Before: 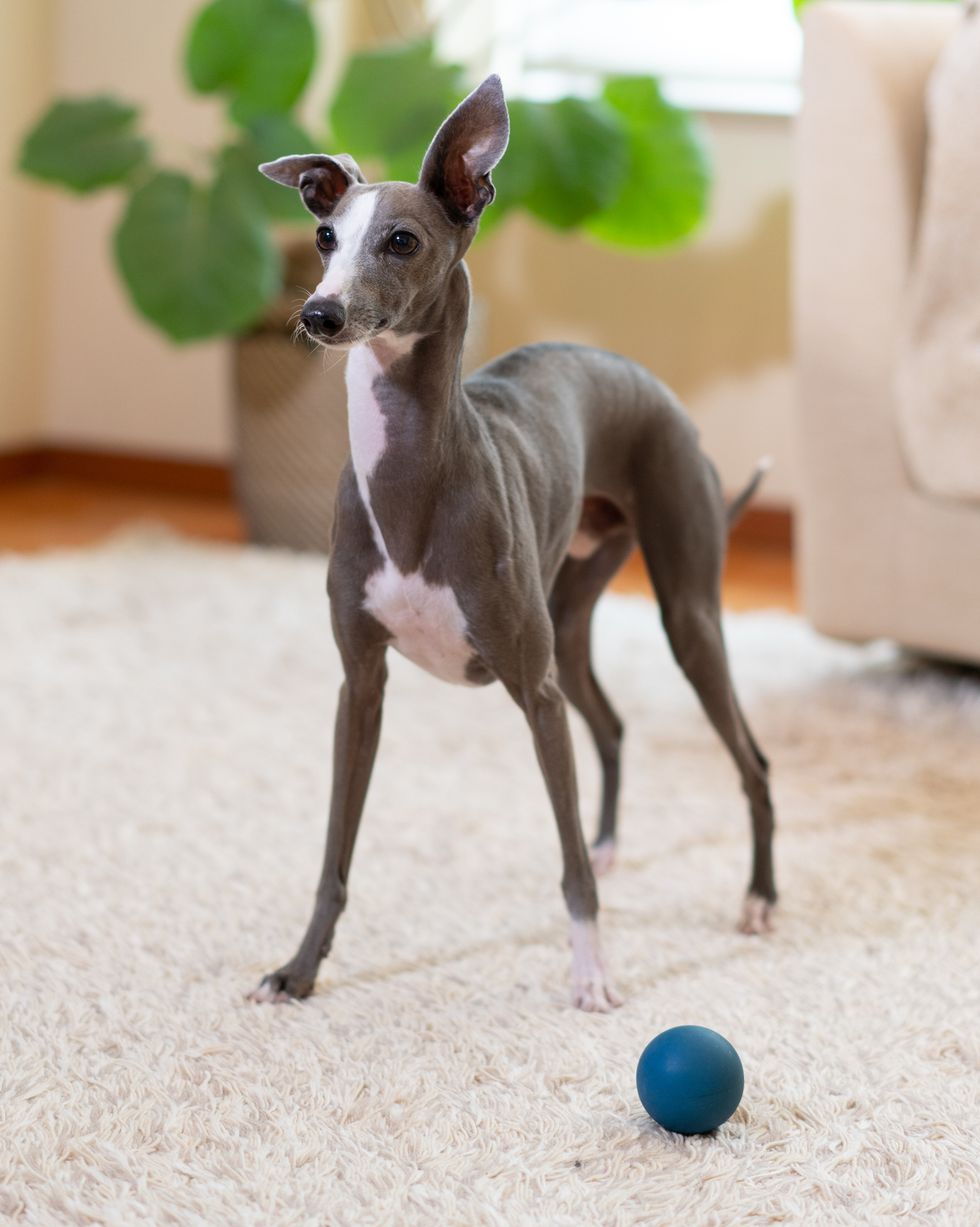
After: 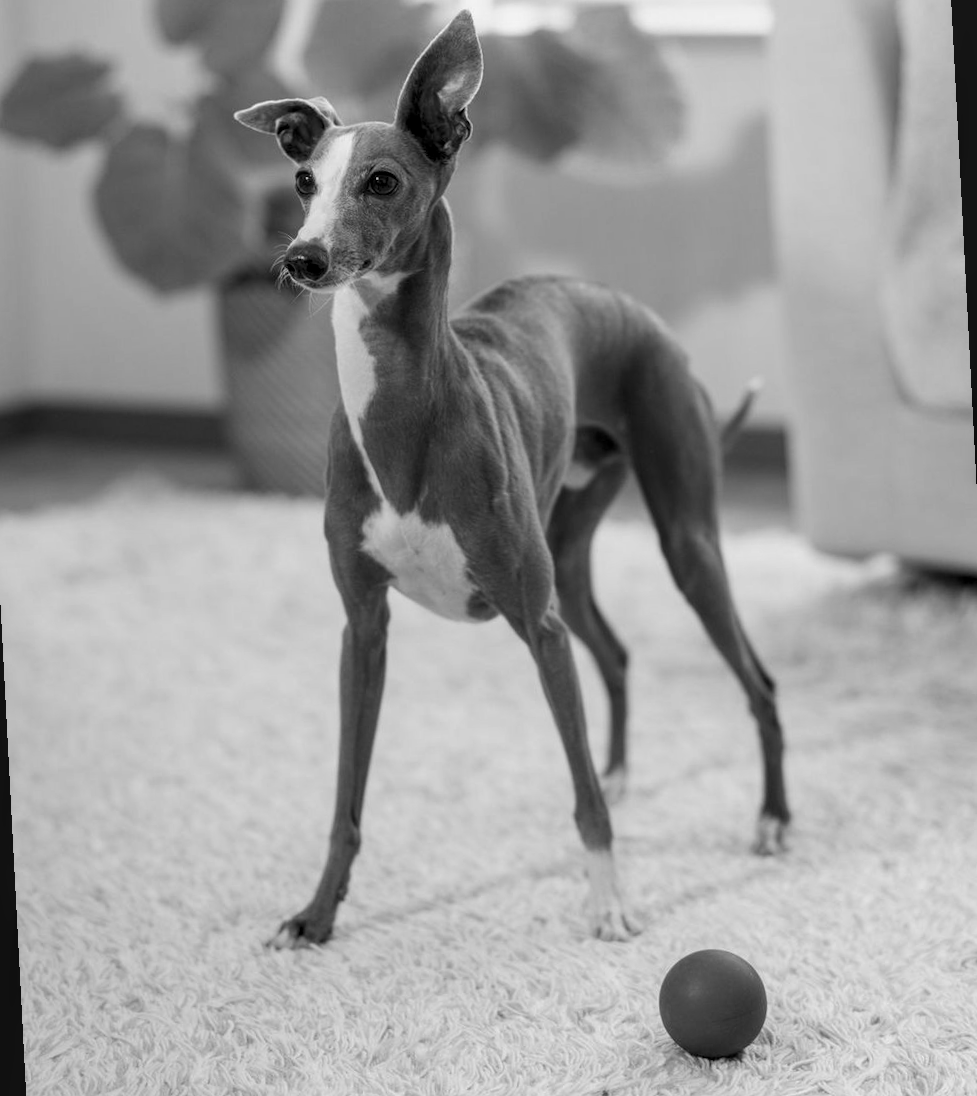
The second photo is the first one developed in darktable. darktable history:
local contrast: on, module defaults
rotate and perspective: rotation -3°, crop left 0.031, crop right 0.968, crop top 0.07, crop bottom 0.93
monochrome: a -71.75, b 75.82
